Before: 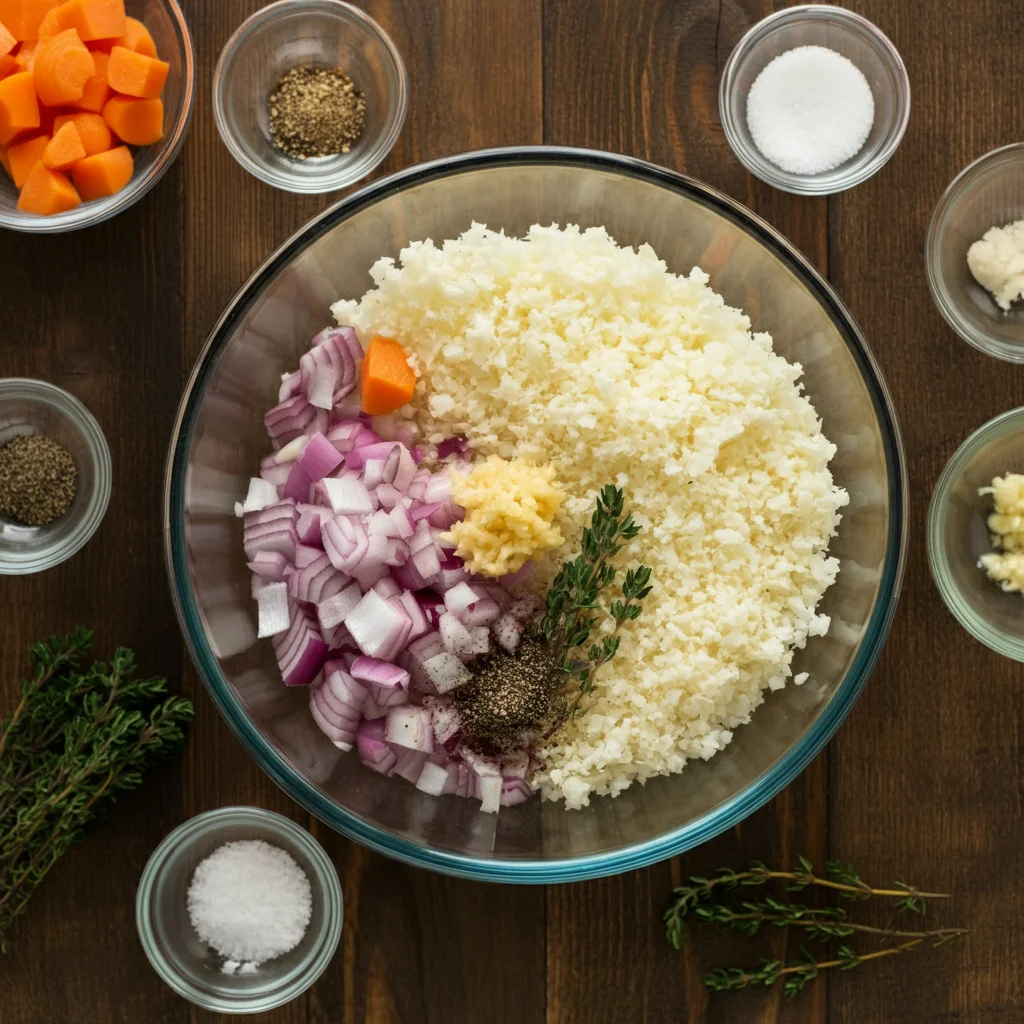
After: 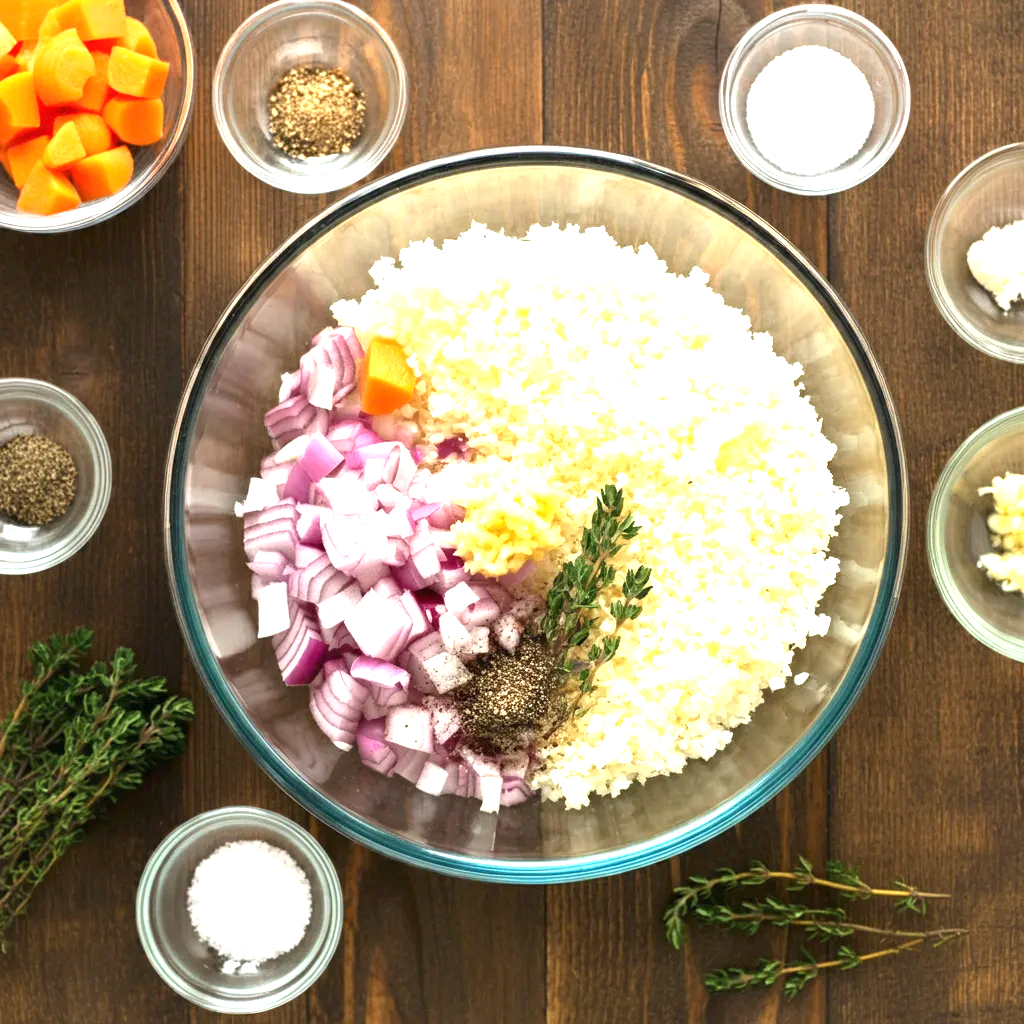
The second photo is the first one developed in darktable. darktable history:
exposure: black level correction 0, exposure 1.675 EV, compensate highlight preservation false
